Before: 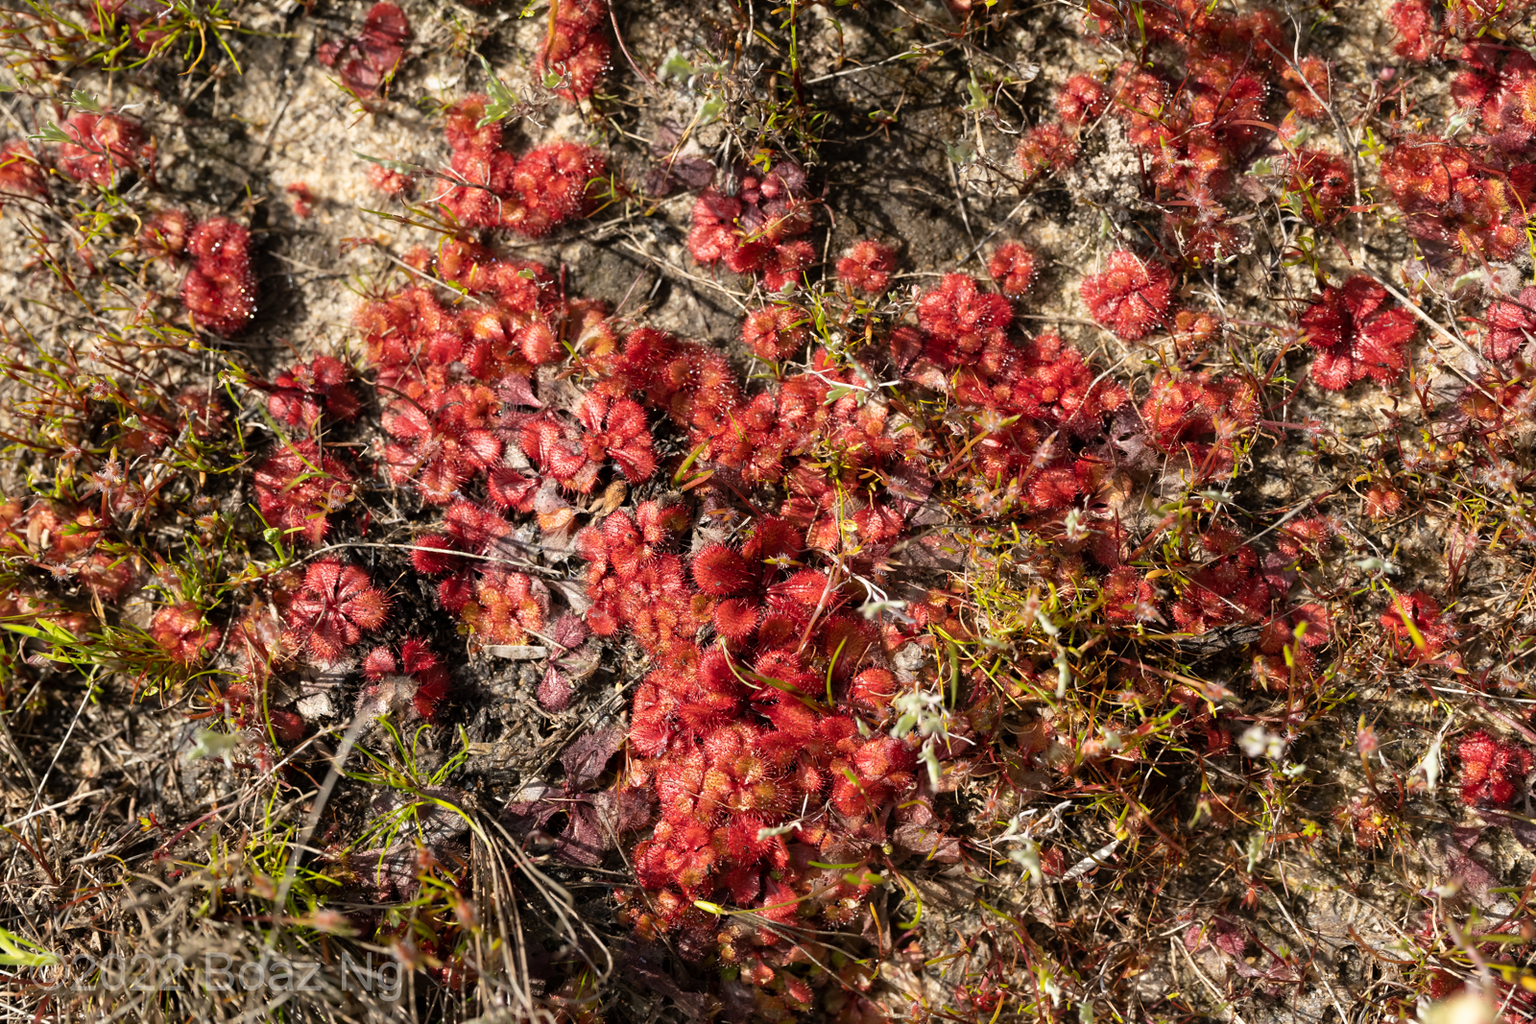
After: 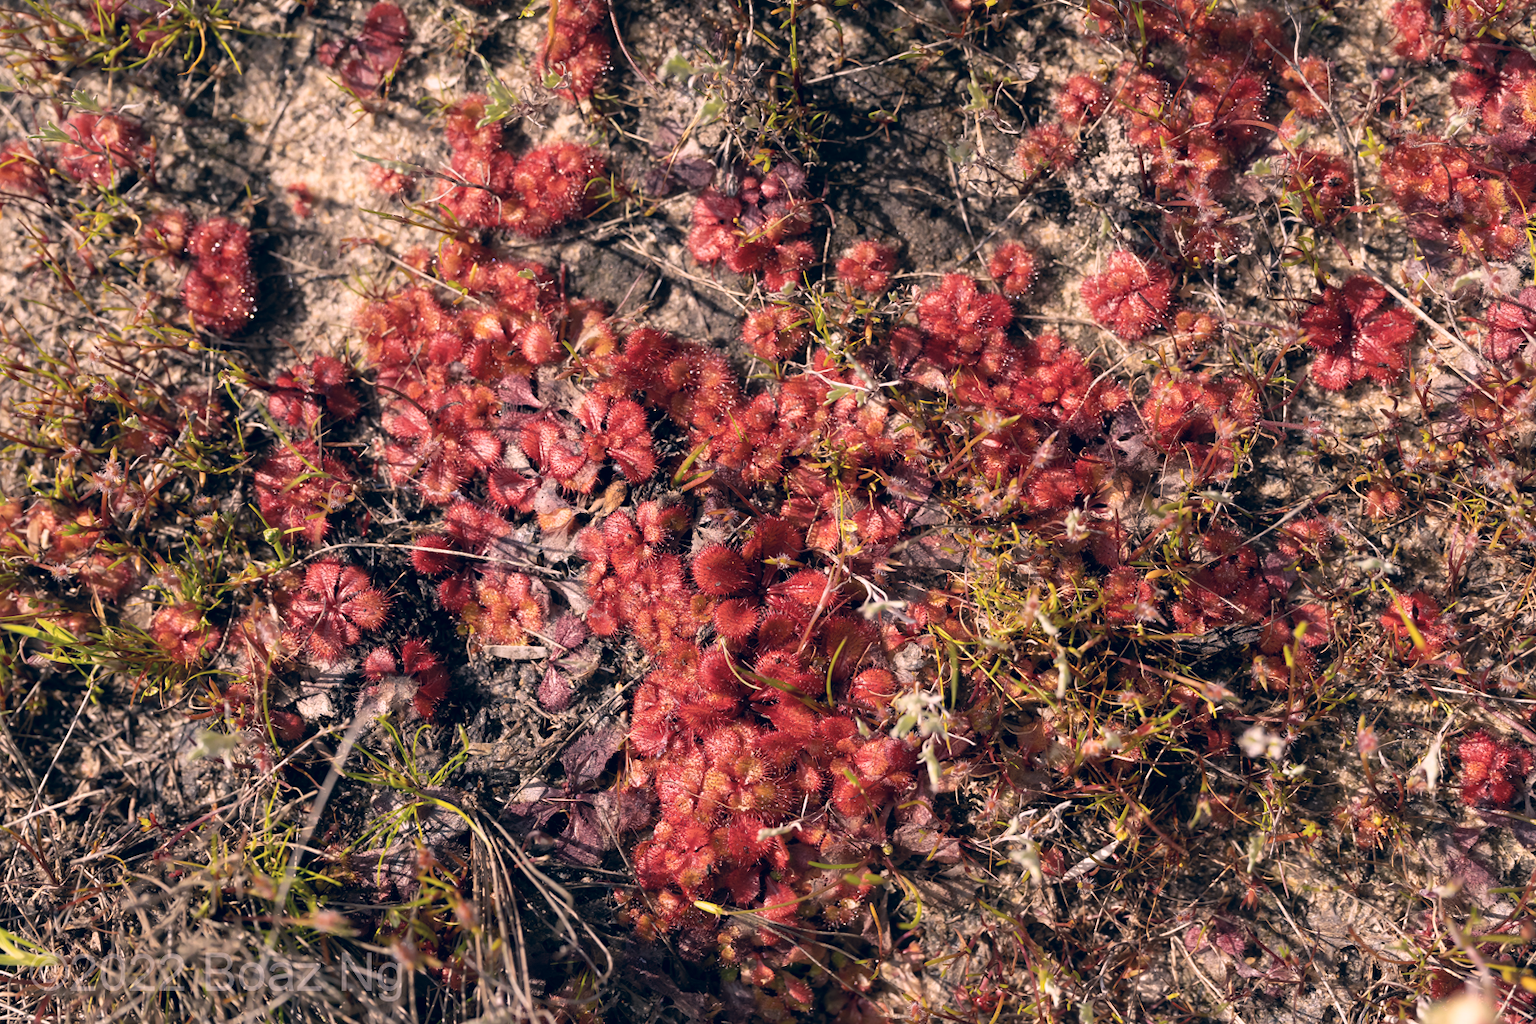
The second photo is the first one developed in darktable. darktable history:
color correction: highlights a* 14.46, highlights b* 5.85, shadows a* -5.53, shadows b* -15.24, saturation 0.85
shadows and highlights: shadows 25, highlights -25
